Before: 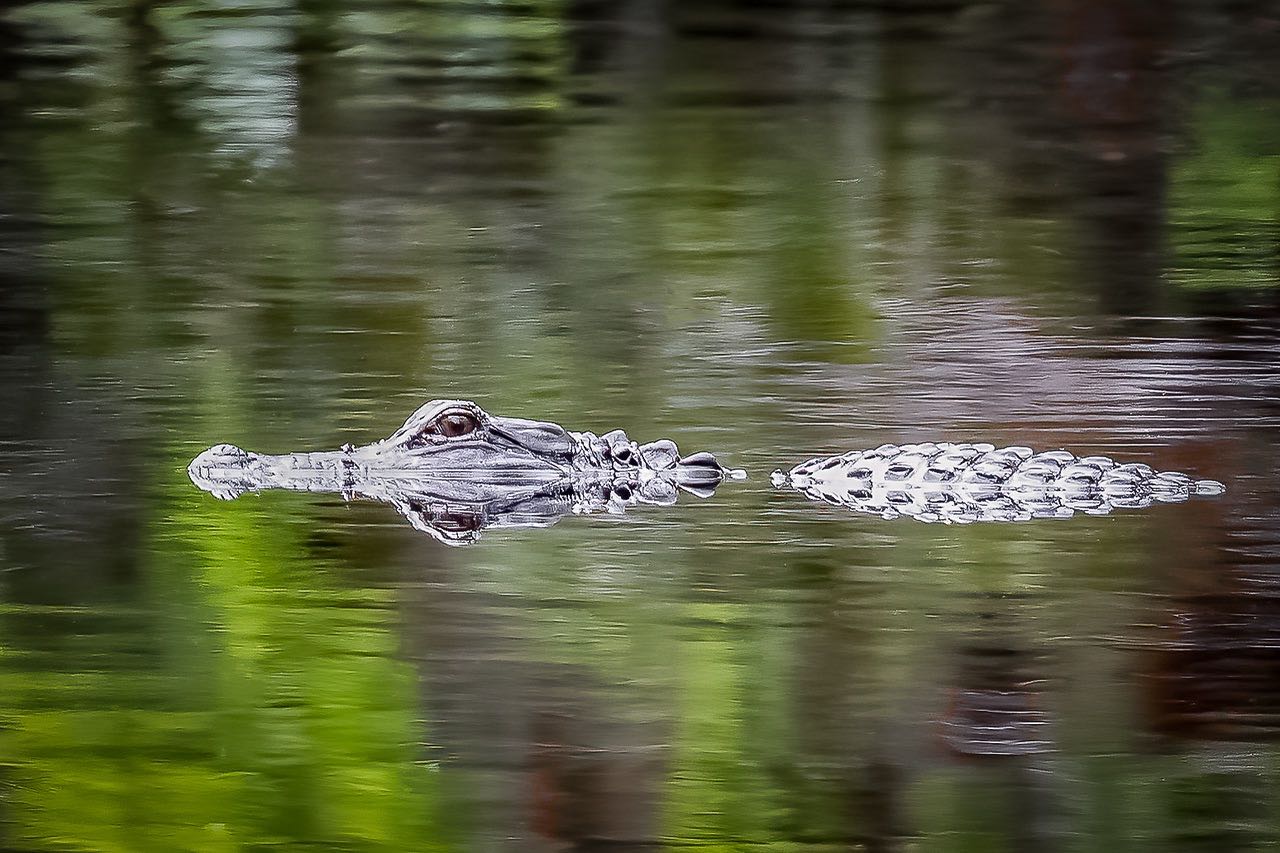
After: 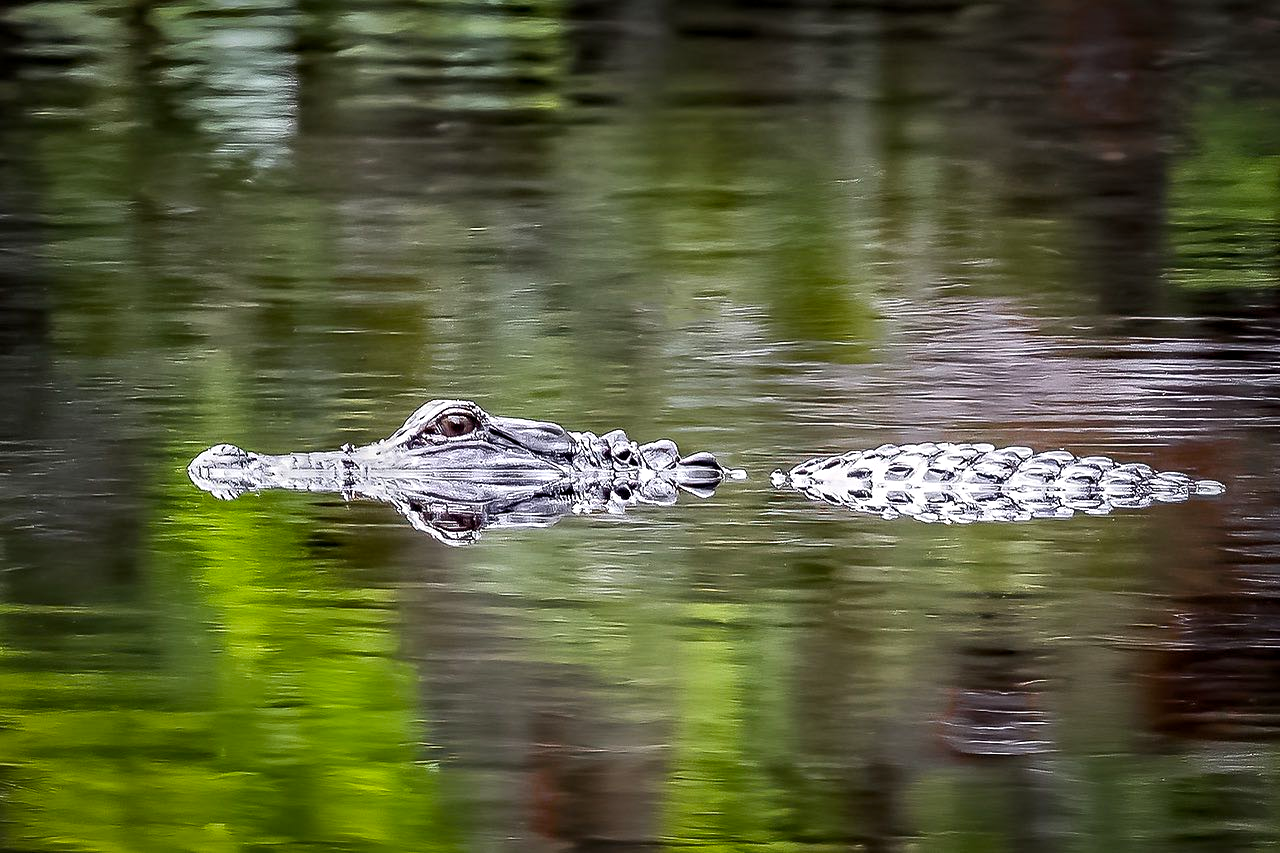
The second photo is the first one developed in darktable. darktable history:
color balance rgb: shadows lift › hue 84.62°, linear chroma grading › global chroma 0.569%, perceptual saturation grading › global saturation 11.132%, perceptual brilliance grading › highlights 7.464%, perceptual brilliance grading › mid-tones 3.232%, perceptual brilliance grading › shadows 2.32%
contrast equalizer: octaves 7, y [[0.5, 0.5, 0.544, 0.569, 0.5, 0.5], [0.5 ×6], [0.5 ×6], [0 ×6], [0 ×6]]
